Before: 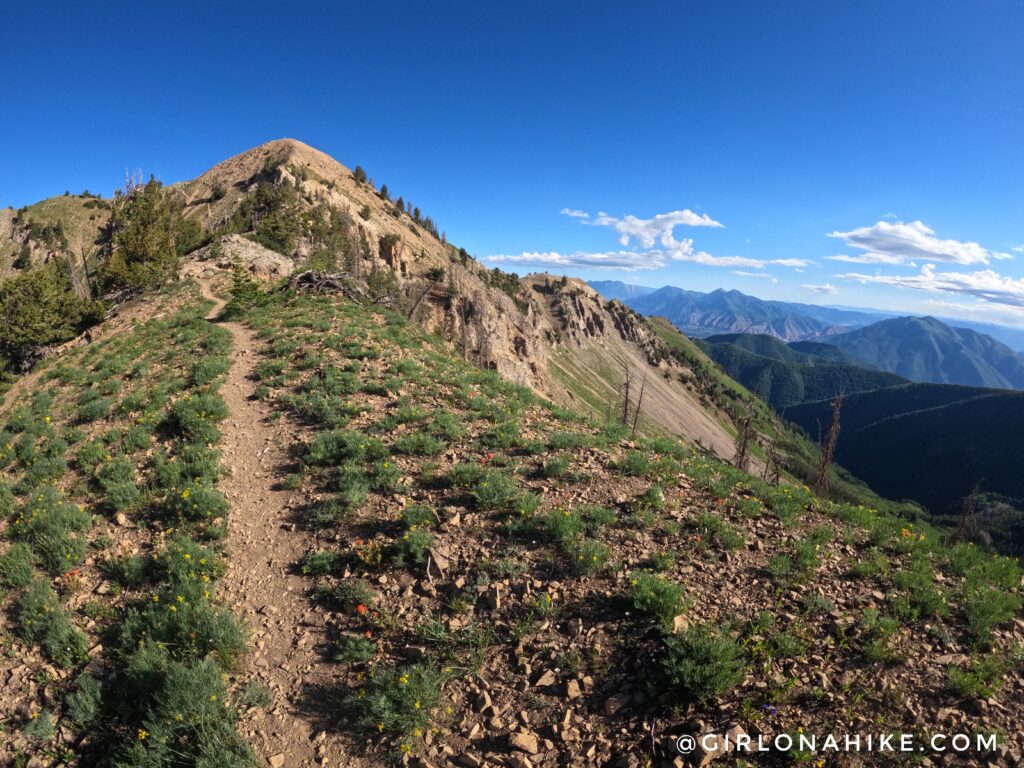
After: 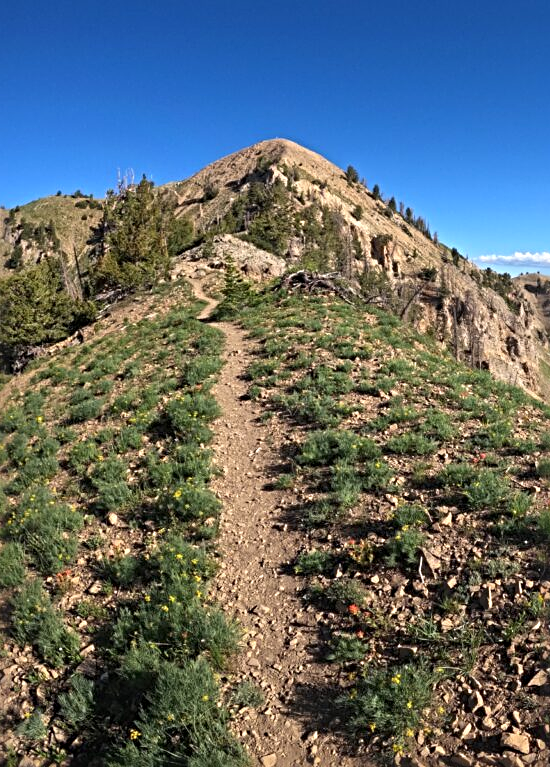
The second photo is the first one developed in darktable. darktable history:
crop: left 0.838%, right 45.417%, bottom 0.083%
exposure: exposure 0.154 EV, compensate highlight preservation false
sharpen: radius 3.962
